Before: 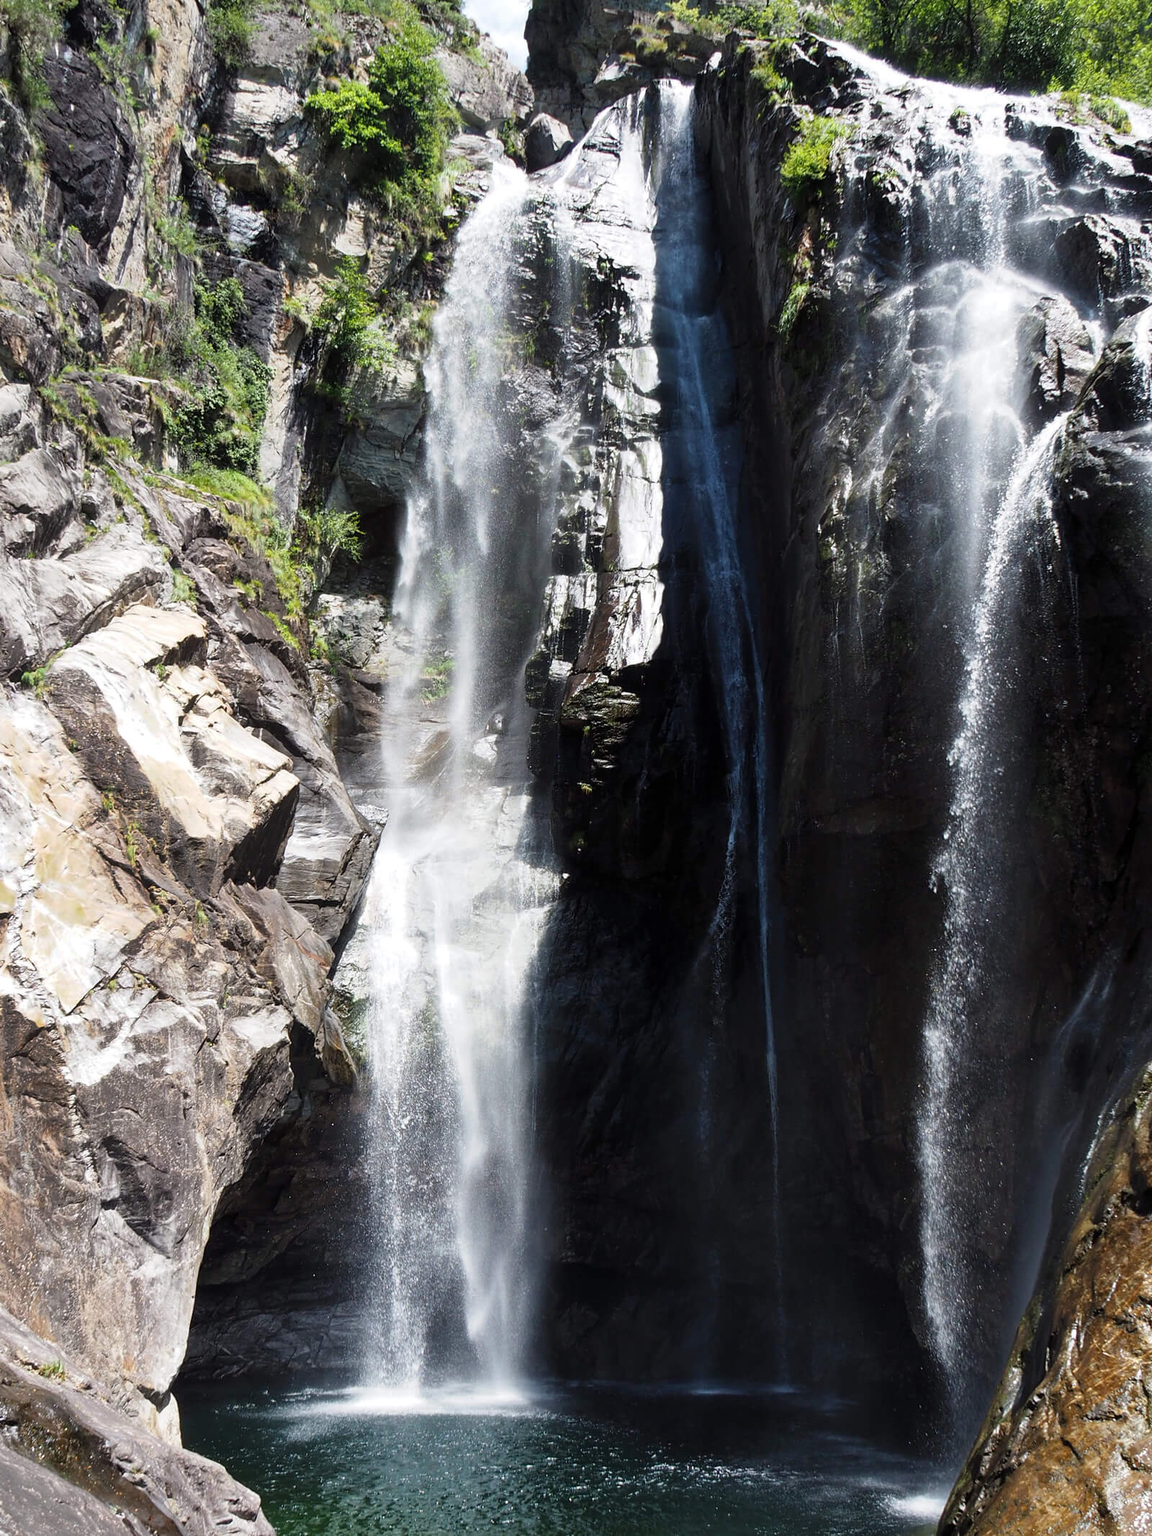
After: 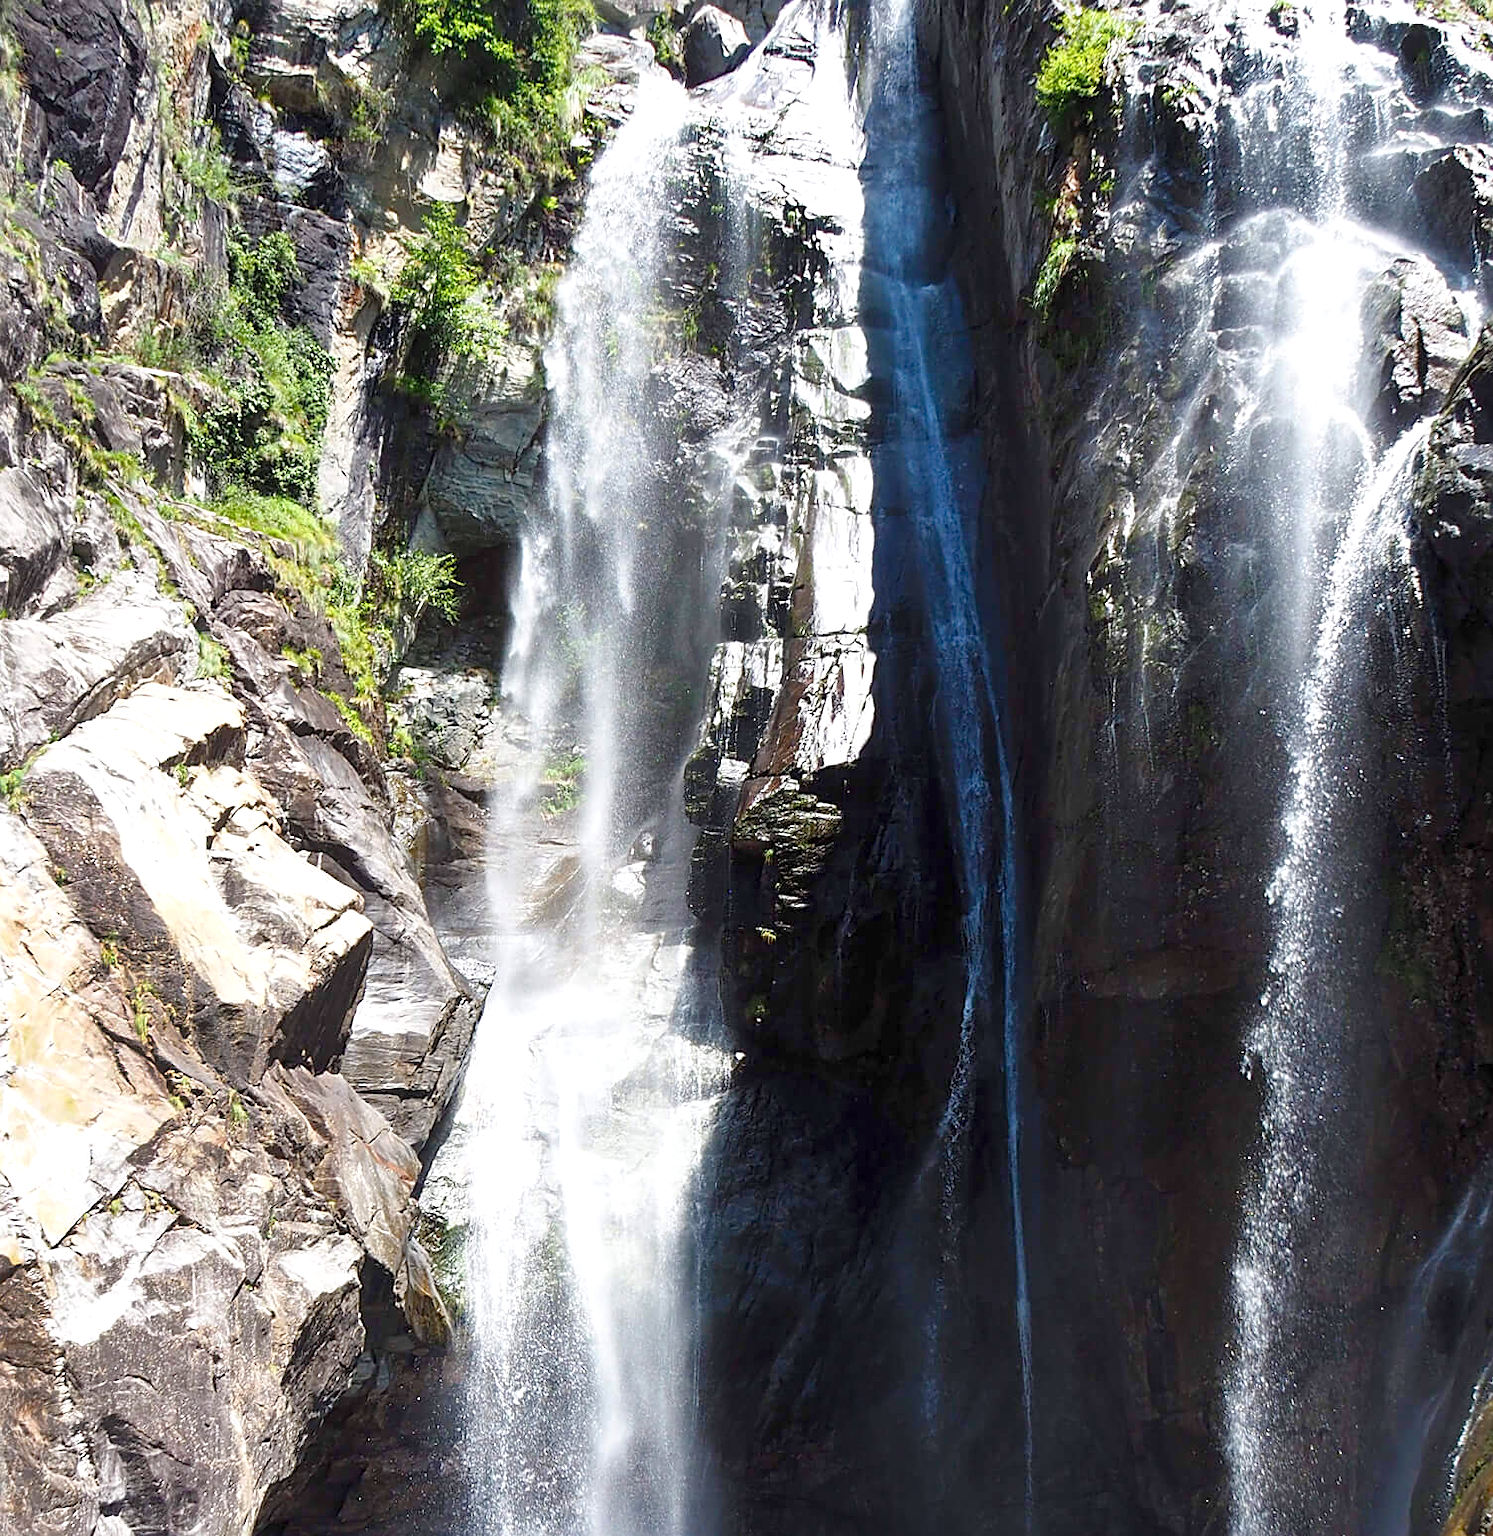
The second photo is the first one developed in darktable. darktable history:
exposure: black level correction 0, exposure 0.691 EV, compensate highlight preservation false
crop: left 2.562%, top 7.151%, right 3.368%, bottom 20.257%
color balance rgb: linear chroma grading › global chroma 15.632%, perceptual saturation grading › global saturation 0.984%, perceptual saturation grading › highlights -15.237%, perceptual saturation grading › shadows 24.615%, perceptual brilliance grading › global brilliance 1.996%, perceptual brilliance grading › highlights -3.994%, contrast -10.161%
sharpen: on, module defaults
